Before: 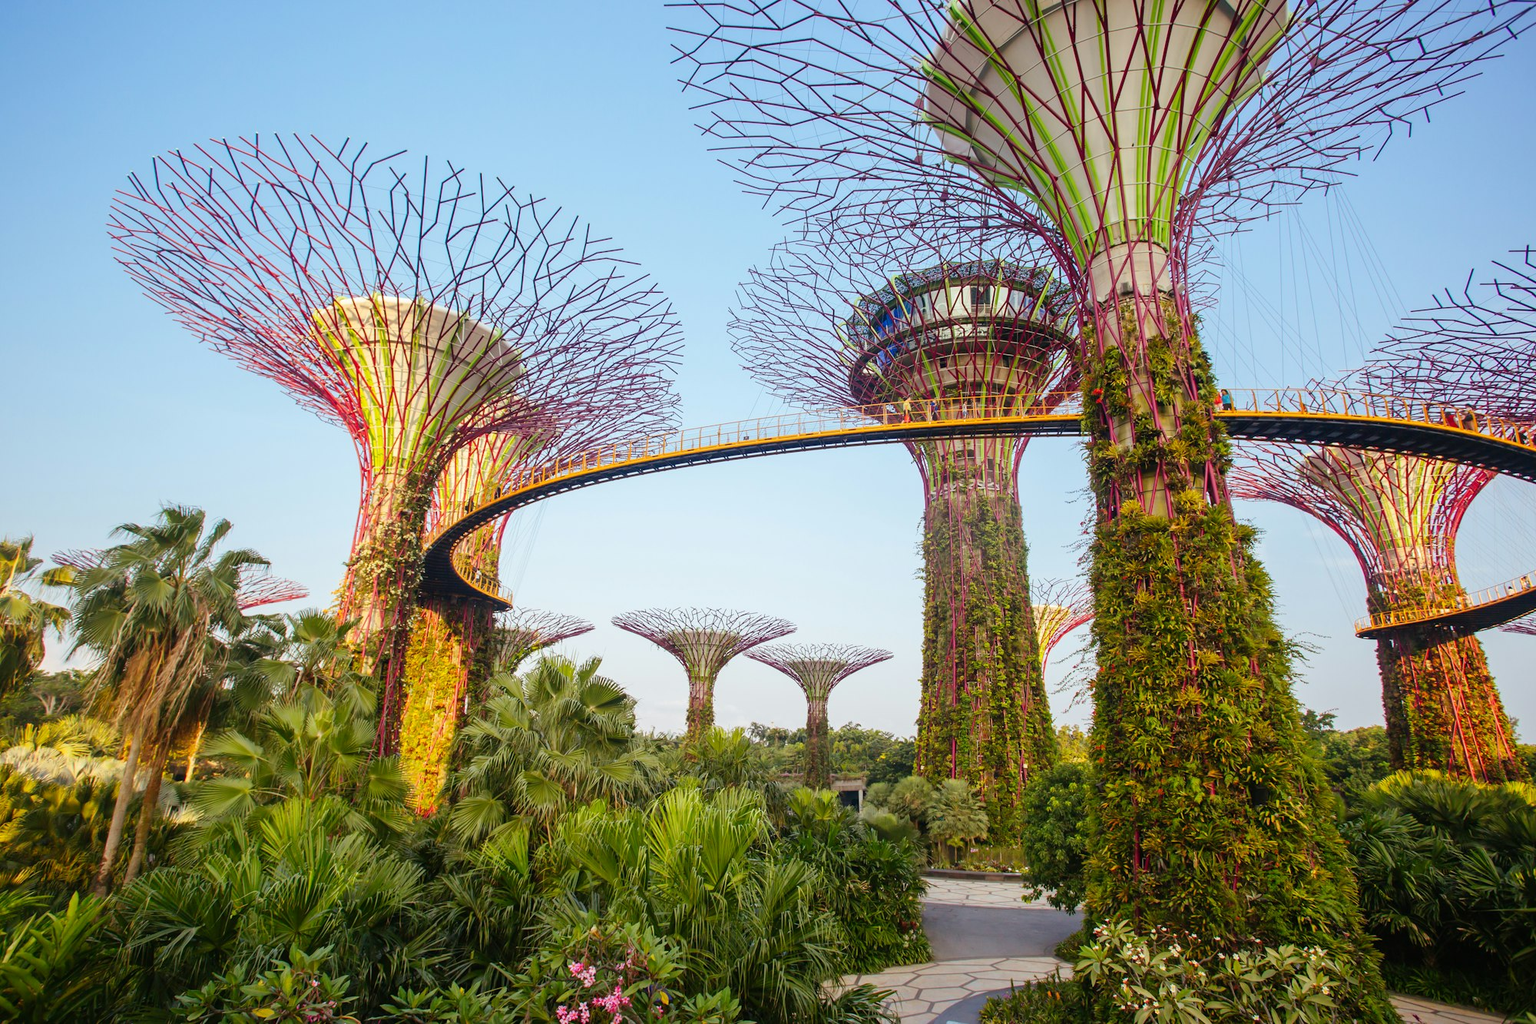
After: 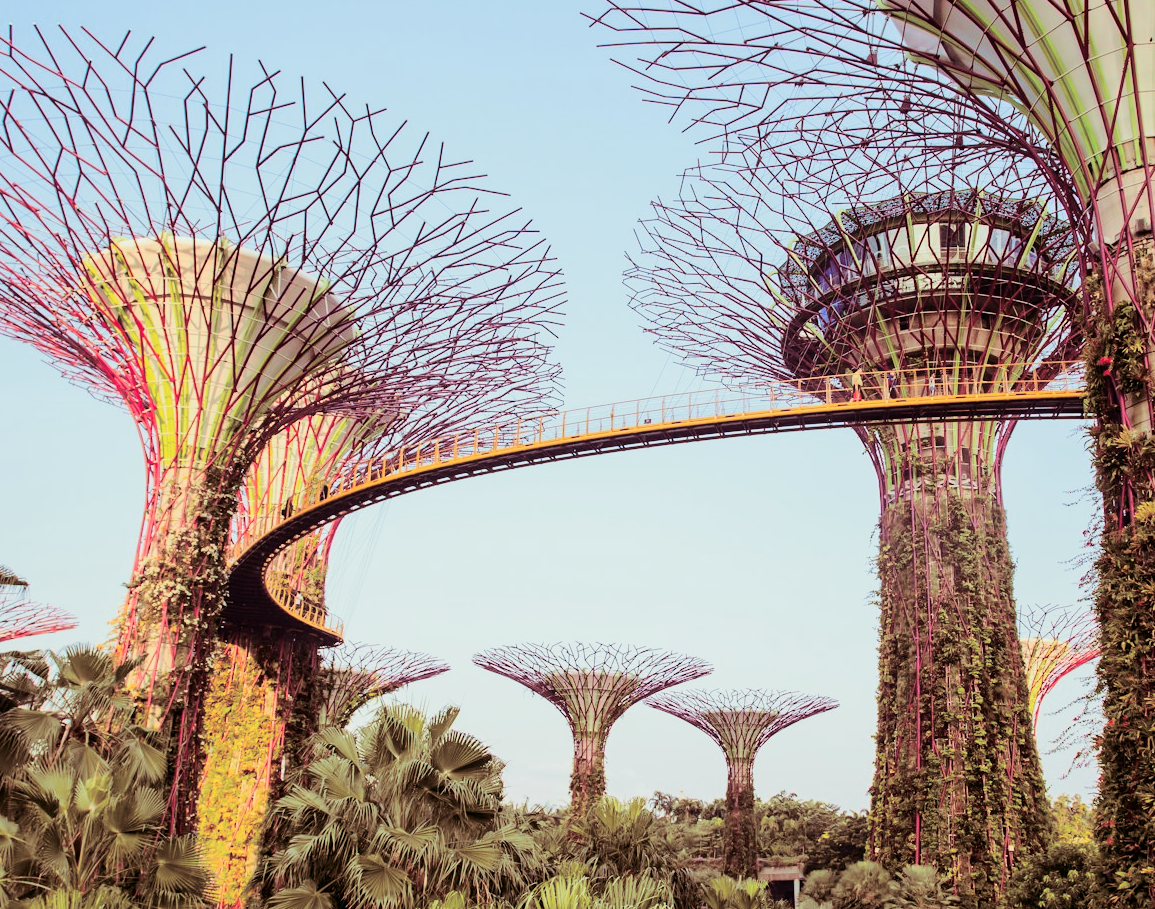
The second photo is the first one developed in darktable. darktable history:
tone curve: curves: ch0 [(0, 0) (0.049, 0.01) (0.154, 0.081) (0.491, 0.56) (0.739, 0.794) (0.992, 0.937)]; ch1 [(0, 0) (0.172, 0.123) (0.317, 0.272) (0.401, 0.422) (0.499, 0.497) (0.531, 0.54) (0.615, 0.603) (0.741, 0.783) (1, 1)]; ch2 [(0, 0) (0.411, 0.424) (0.462, 0.464) (0.502, 0.489) (0.544, 0.551) (0.686, 0.638) (1, 1)], color space Lab, independent channels, preserve colors none
split-toning: on, module defaults
crop: left 16.202%, top 11.208%, right 26.045%, bottom 20.557%
